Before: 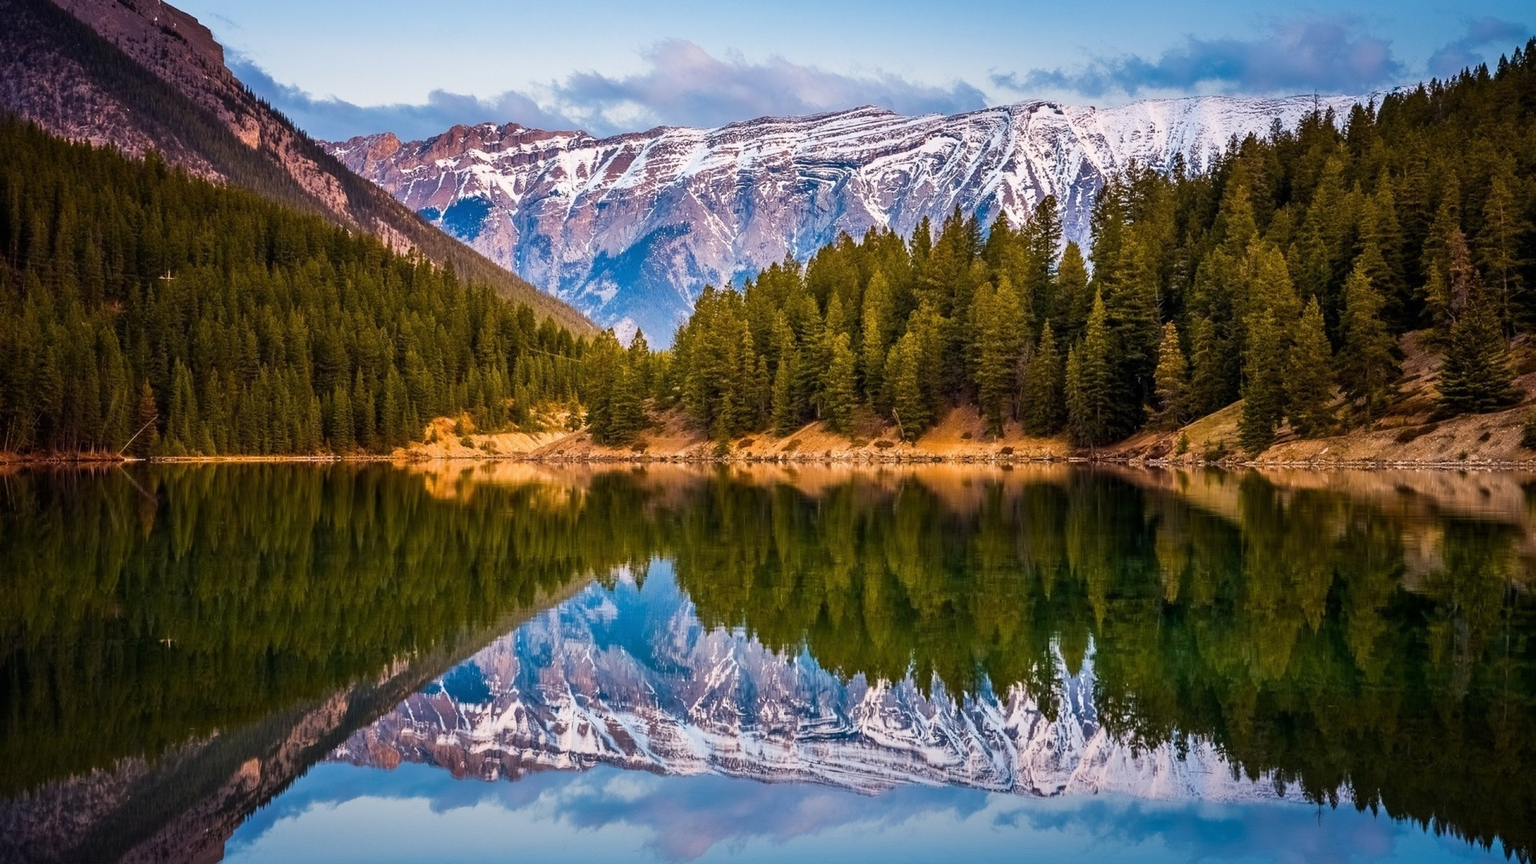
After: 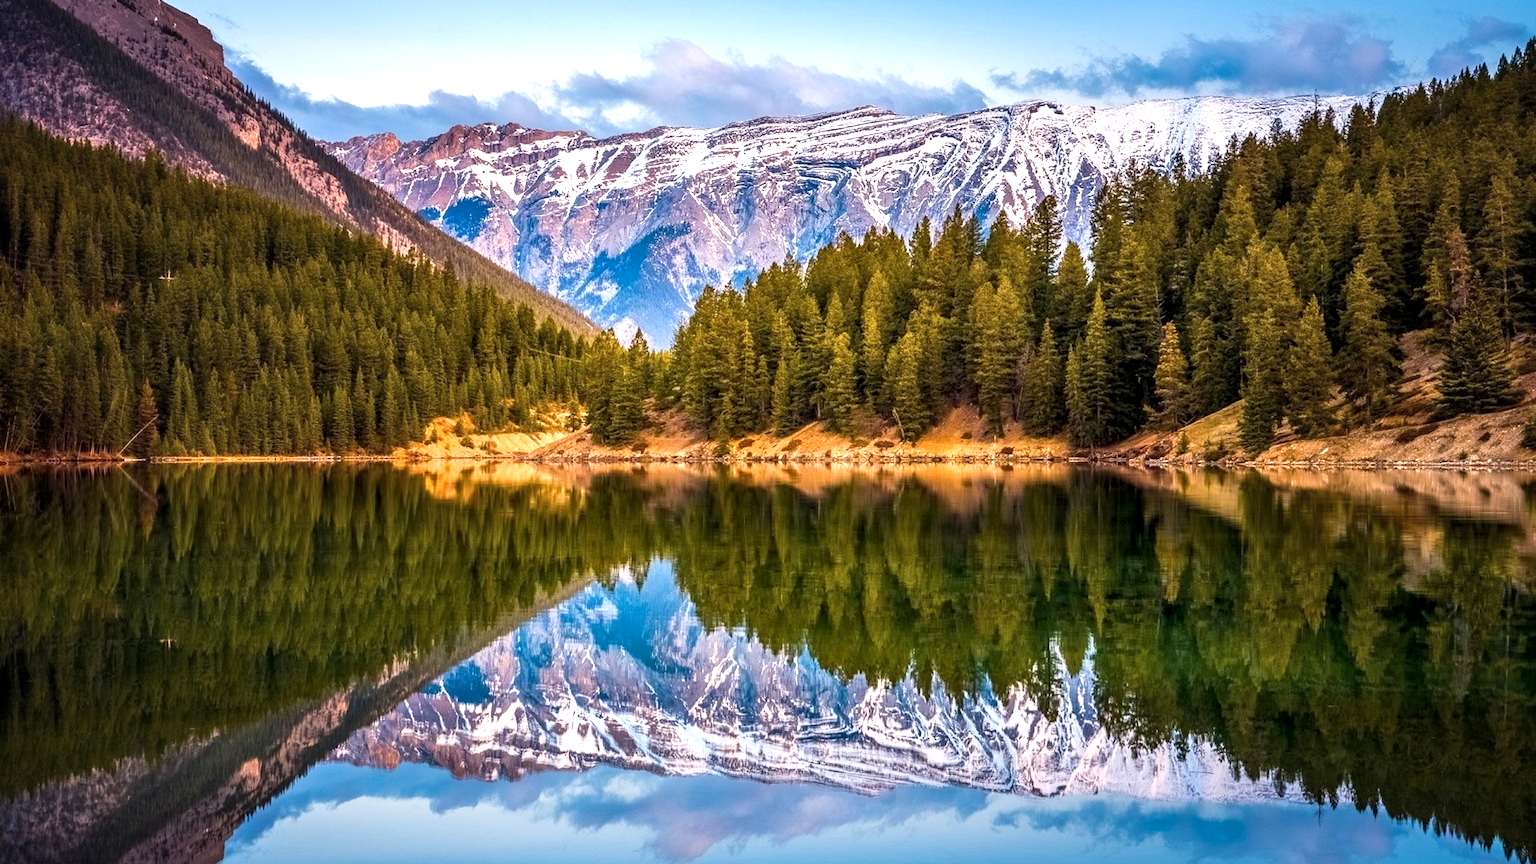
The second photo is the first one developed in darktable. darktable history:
local contrast: on, module defaults
exposure: black level correction 0, exposure 0.6 EV, compensate exposure bias true, compensate highlight preservation false
